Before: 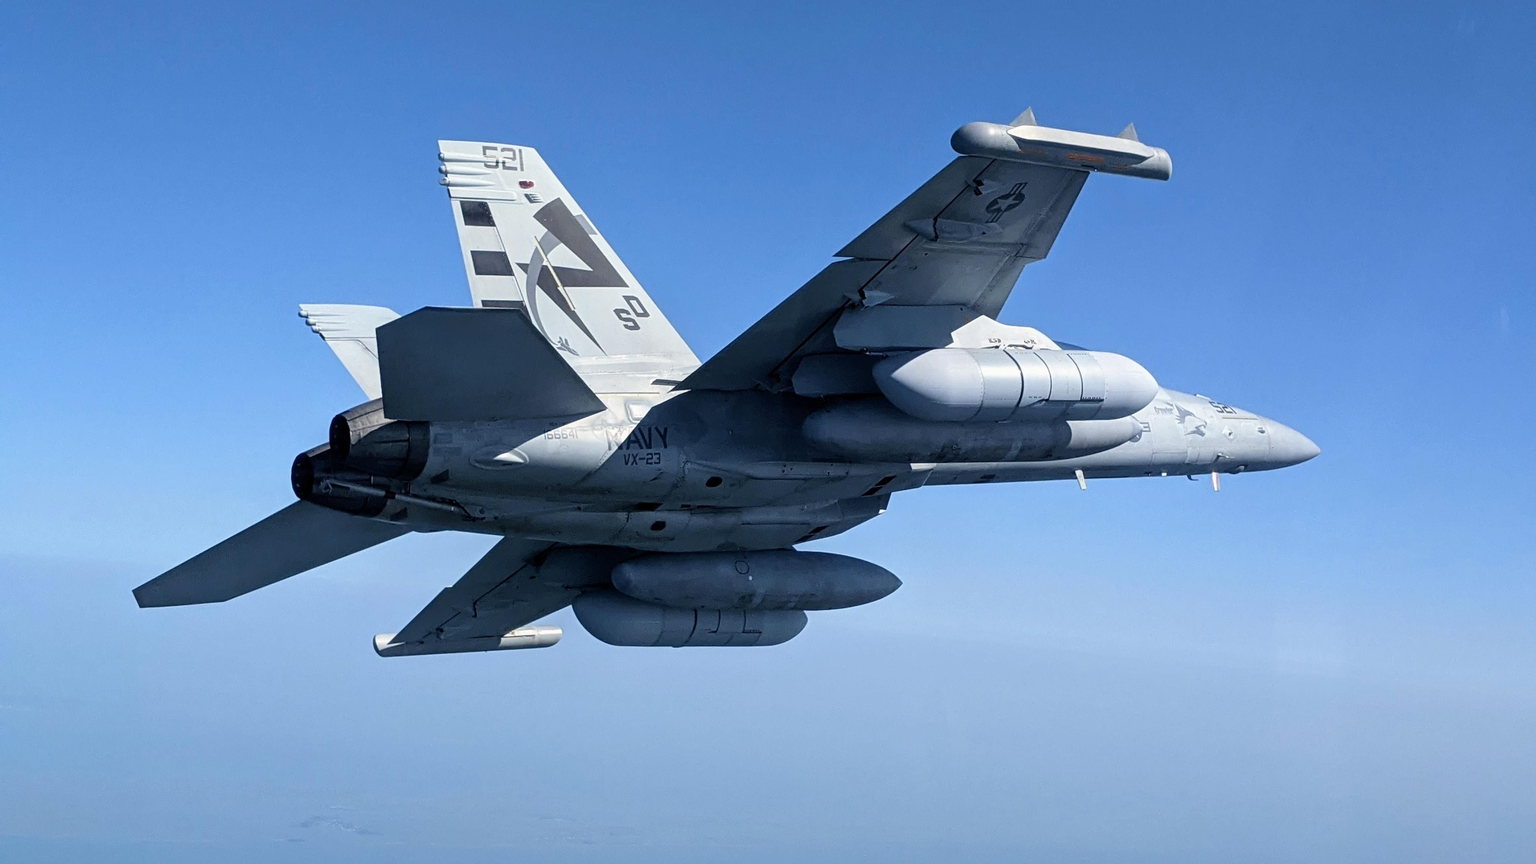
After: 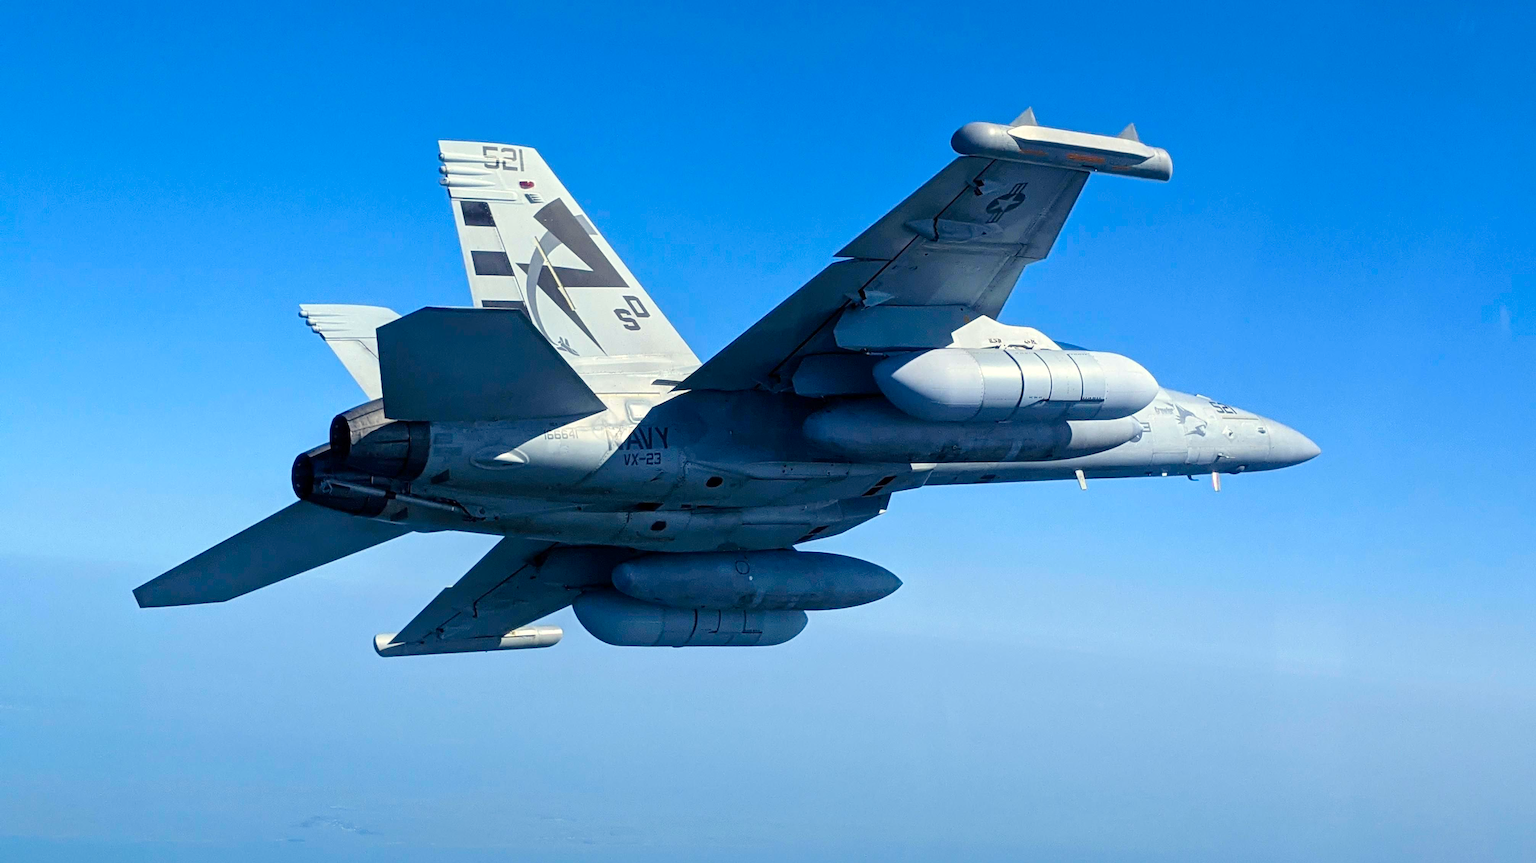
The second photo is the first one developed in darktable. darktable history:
color balance rgb: highlights gain › luminance 6.591%, highlights gain › chroma 2.603%, highlights gain › hue 92.5°, linear chroma grading › shadows 31.56%, linear chroma grading › global chroma -1.773%, linear chroma grading › mid-tones 3.884%, perceptual saturation grading › global saturation 0.198%, global vibrance 45.527%
